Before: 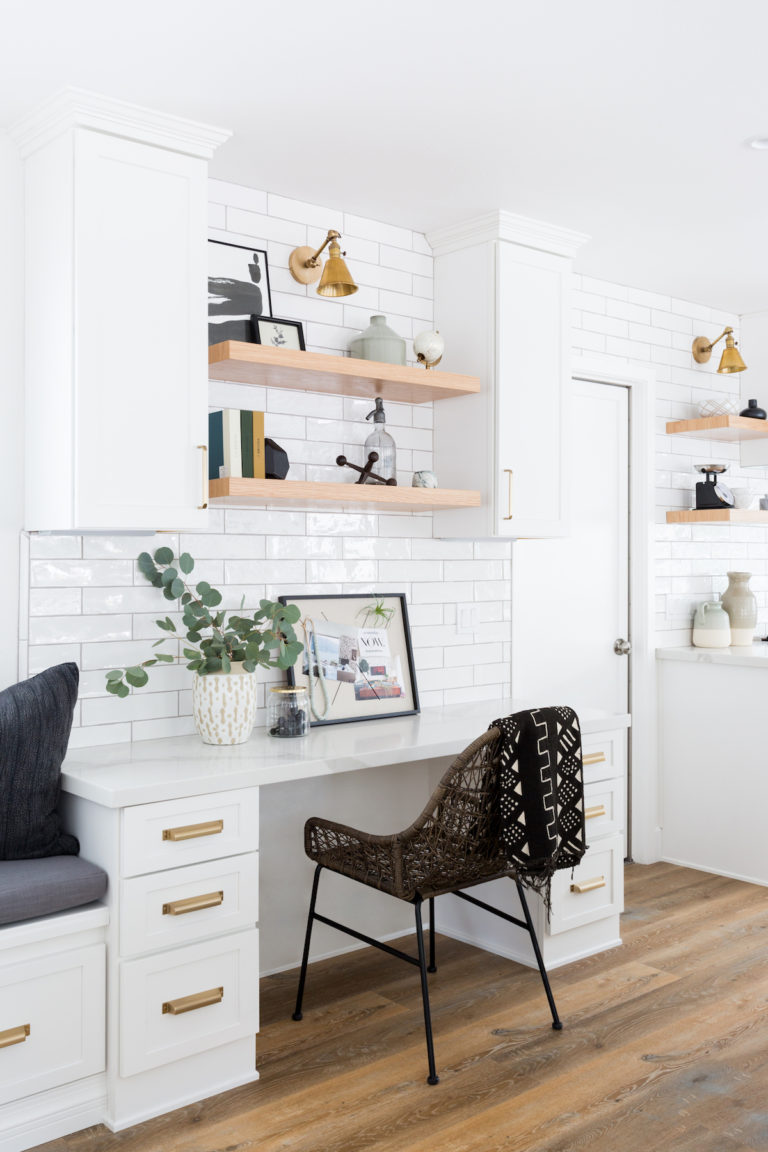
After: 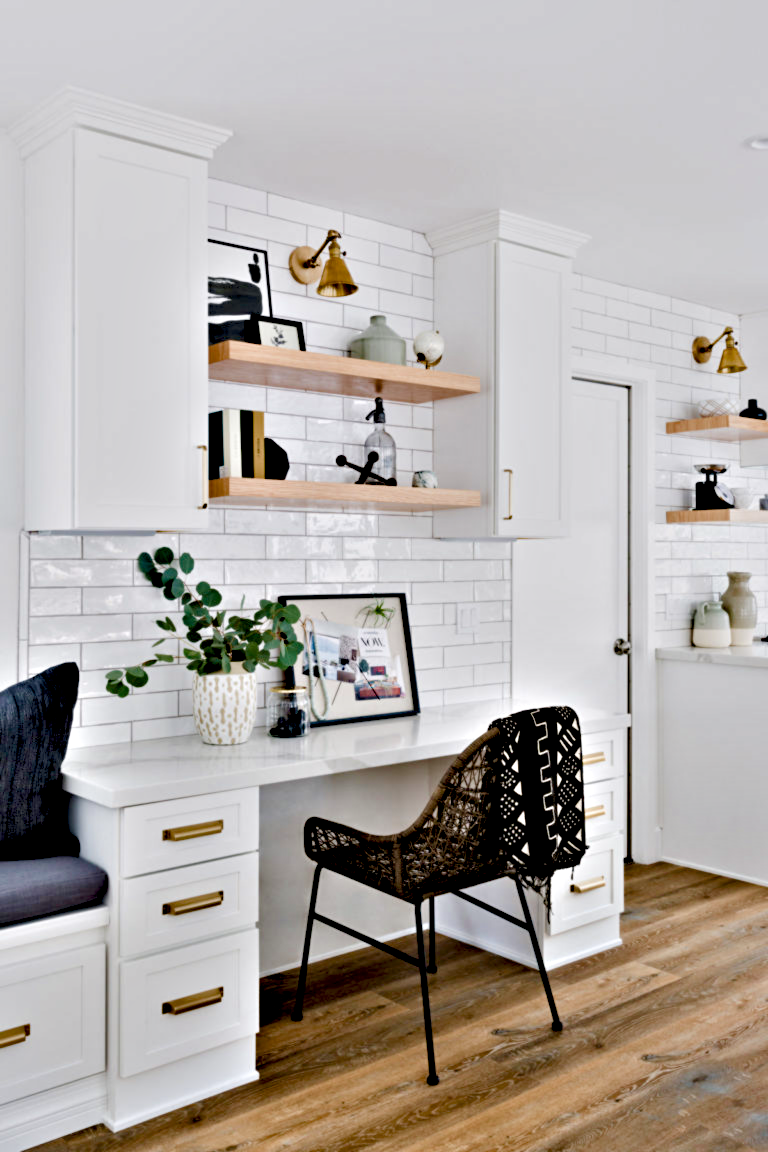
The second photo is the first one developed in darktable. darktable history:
color balance rgb: shadows lift › chroma 1%, shadows lift › hue 113°, highlights gain › chroma 0.2%, highlights gain › hue 333°, perceptual saturation grading › global saturation 20%, perceptual saturation grading › highlights -50%, perceptual saturation grading › shadows 25%, contrast -20%
velvia: on, module defaults
haze removal: compatibility mode true, adaptive false
contrast equalizer: octaves 7, y [[0.48, 0.654, 0.731, 0.706, 0.772, 0.382], [0.55 ×6], [0 ×6], [0 ×6], [0 ×6]]
